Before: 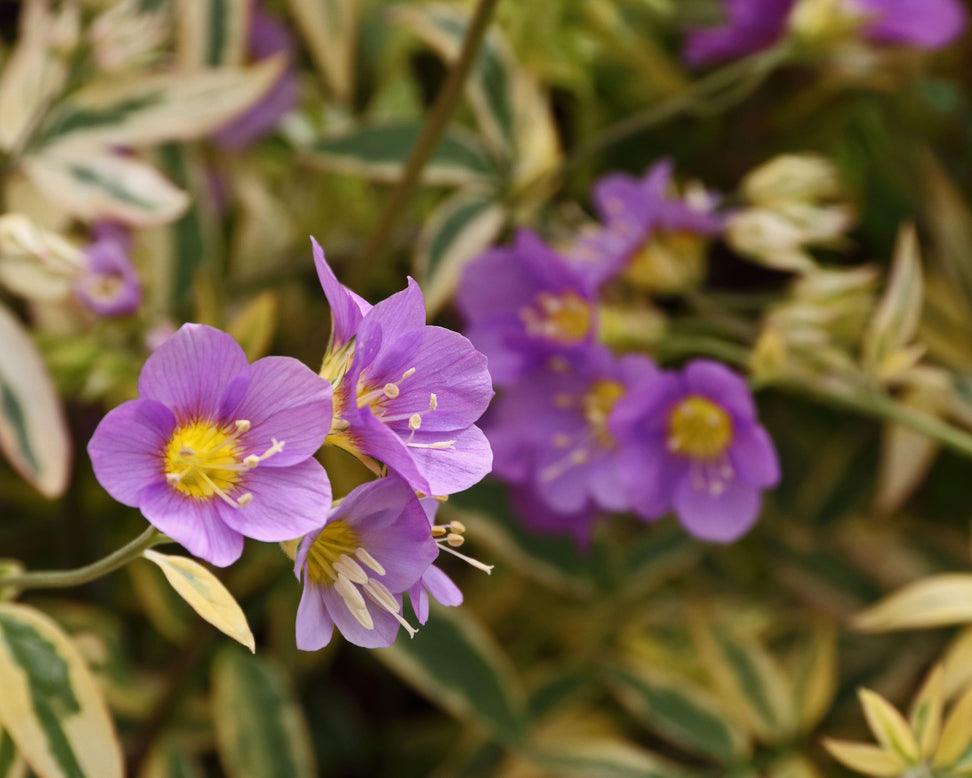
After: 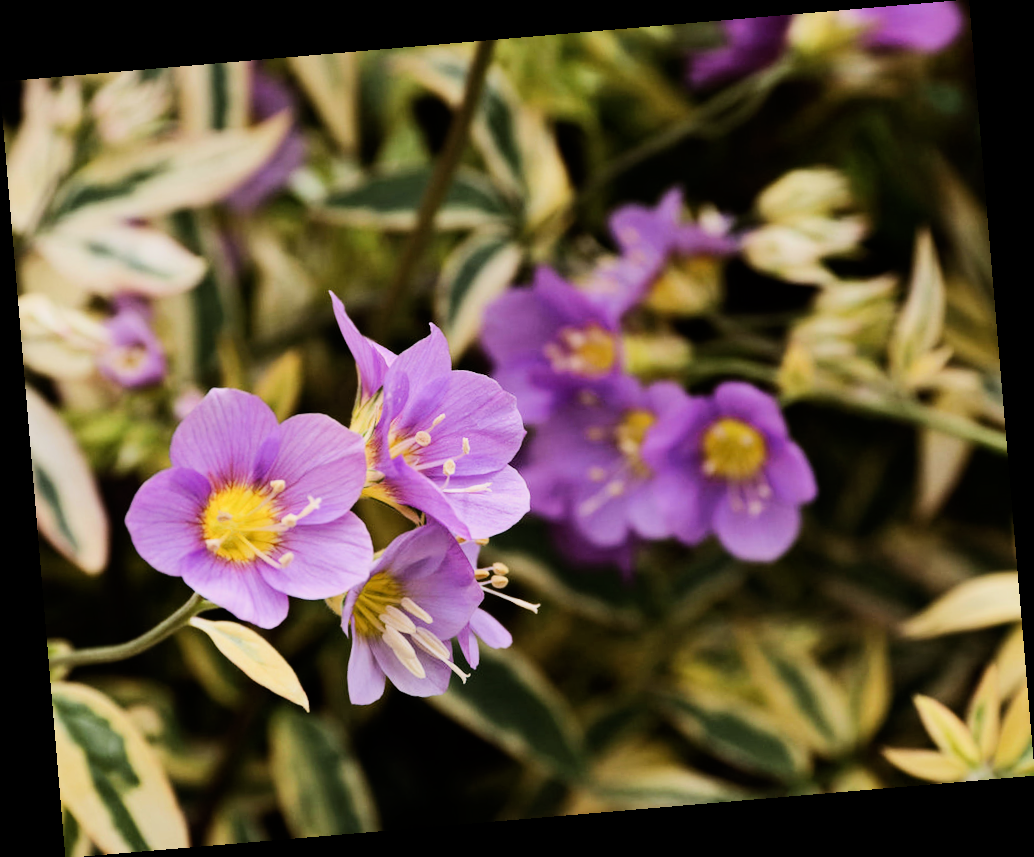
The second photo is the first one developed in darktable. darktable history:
filmic rgb: black relative exposure -7.65 EV, white relative exposure 4.56 EV, hardness 3.61, contrast 1.05
rotate and perspective: rotation -4.86°, automatic cropping off
tone equalizer: -8 EV -1.08 EV, -7 EV -1.01 EV, -6 EV -0.867 EV, -5 EV -0.578 EV, -3 EV 0.578 EV, -2 EV 0.867 EV, -1 EV 1.01 EV, +0 EV 1.08 EV, edges refinement/feathering 500, mask exposure compensation -1.57 EV, preserve details no
